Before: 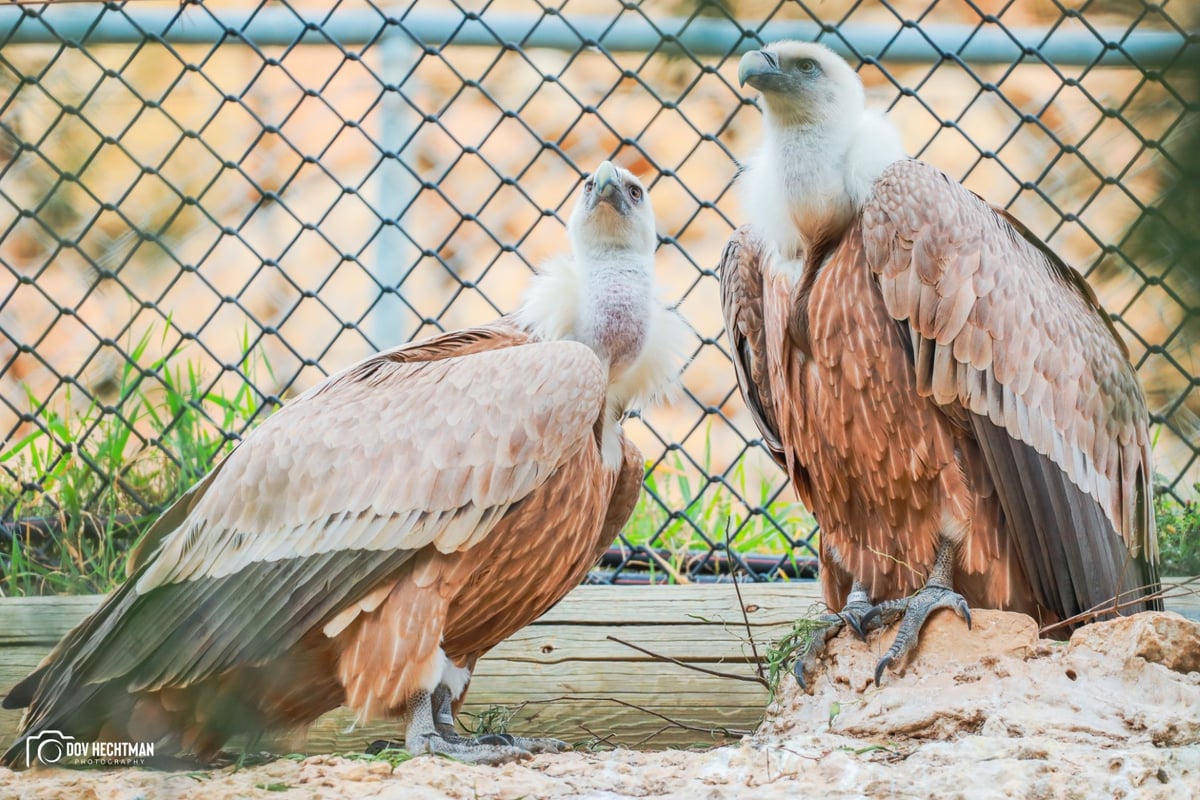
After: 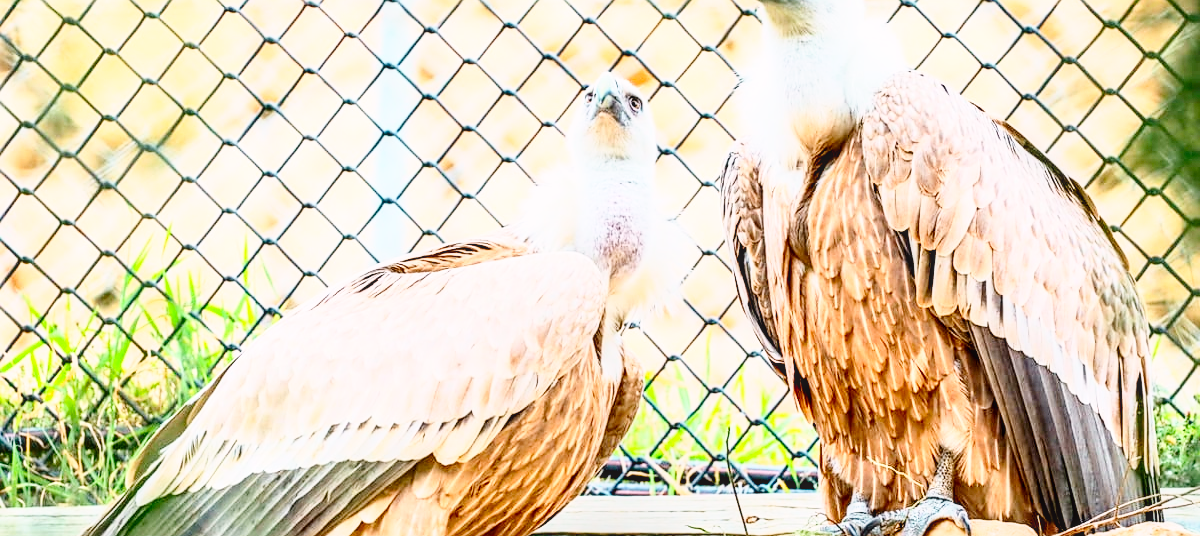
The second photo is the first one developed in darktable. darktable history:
crop: top 11.171%, bottom 21.775%
contrast brightness saturation: saturation 0.125
local contrast: on, module defaults
tone curve: curves: ch0 [(0.003, 0.029) (0.202, 0.232) (0.46, 0.56) (0.611, 0.739) (0.843, 0.941) (1, 0.99)]; ch1 [(0, 0) (0.35, 0.356) (0.45, 0.453) (0.508, 0.515) (0.617, 0.601) (1, 1)]; ch2 [(0, 0) (0.456, 0.469) (0.5, 0.5) (0.556, 0.566) (0.635, 0.642) (1, 1)], color space Lab, independent channels, preserve colors none
sharpen: on, module defaults
base curve: curves: ch0 [(0, 0) (0.008, 0.007) (0.022, 0.029) (0.048, 0.089) (0.092, 0.197) (0.191, 0.399) (0.275, 0.534) (0.357, 0.65) (0.477, 0.78) (0.542, 0.833) (0.799, 0.973) (1, 1)], preserve colors none
exposure: black level correction 0.016, exposure -0.009 EV, compensate exposure bias true, compensate highlight preservation false
